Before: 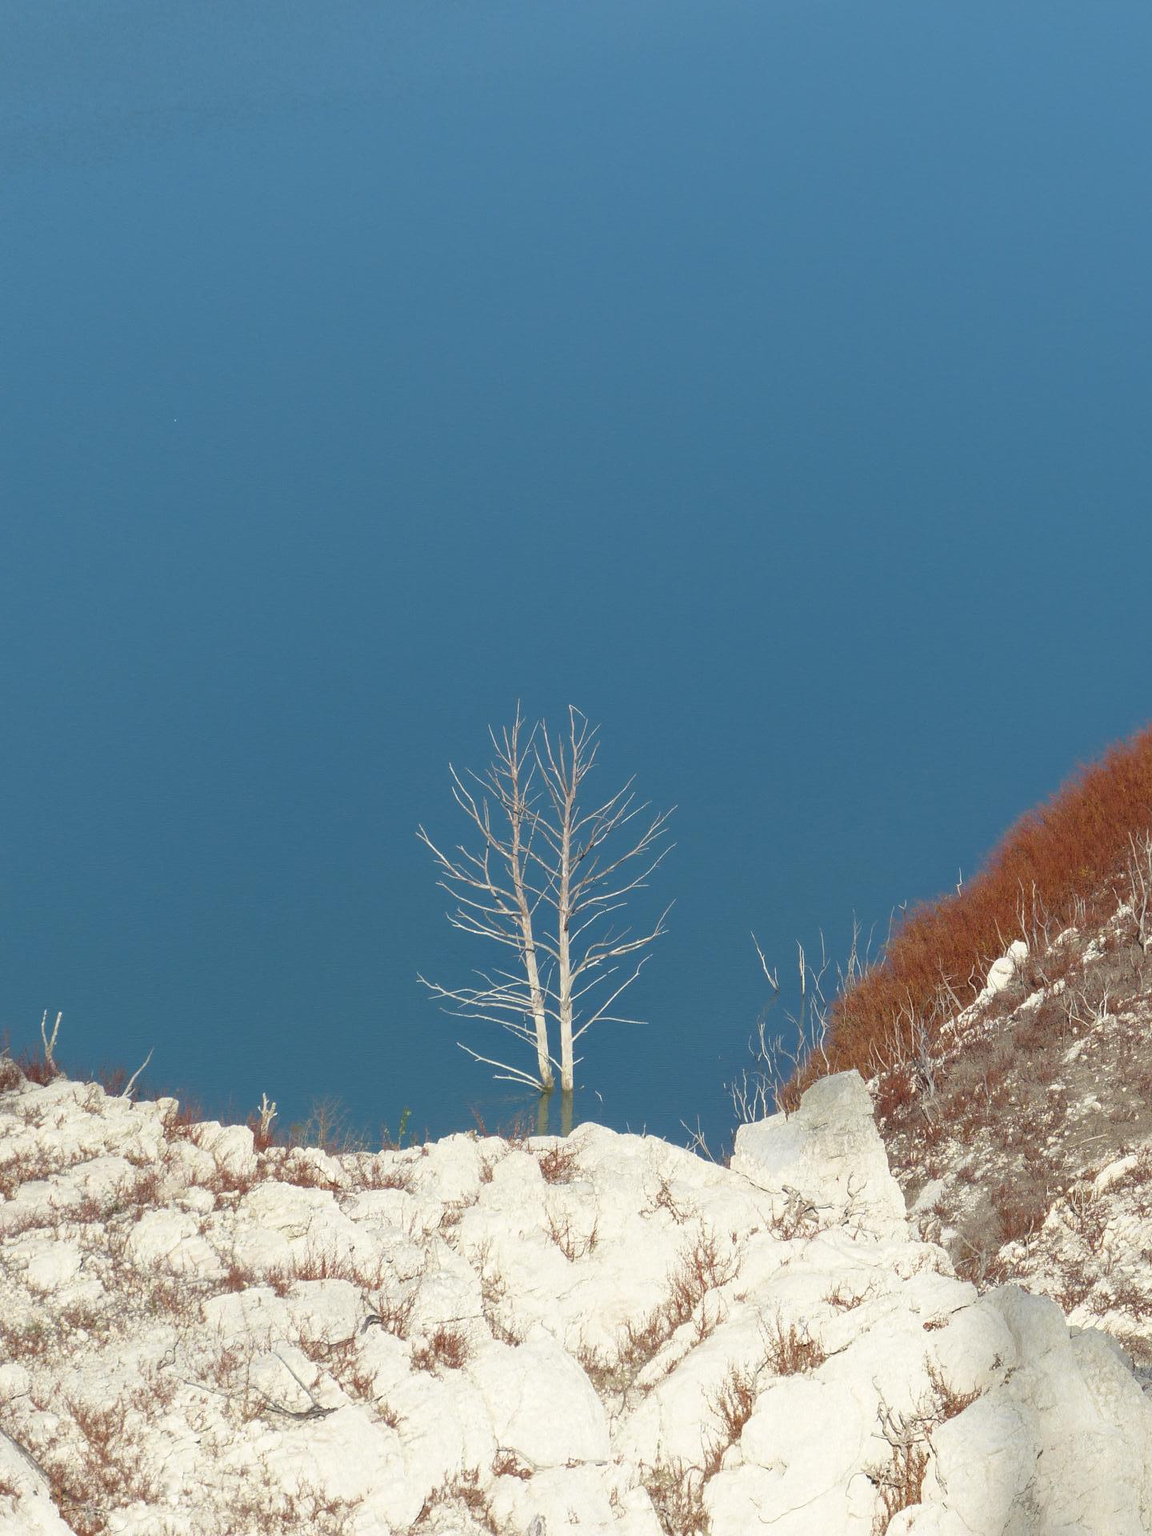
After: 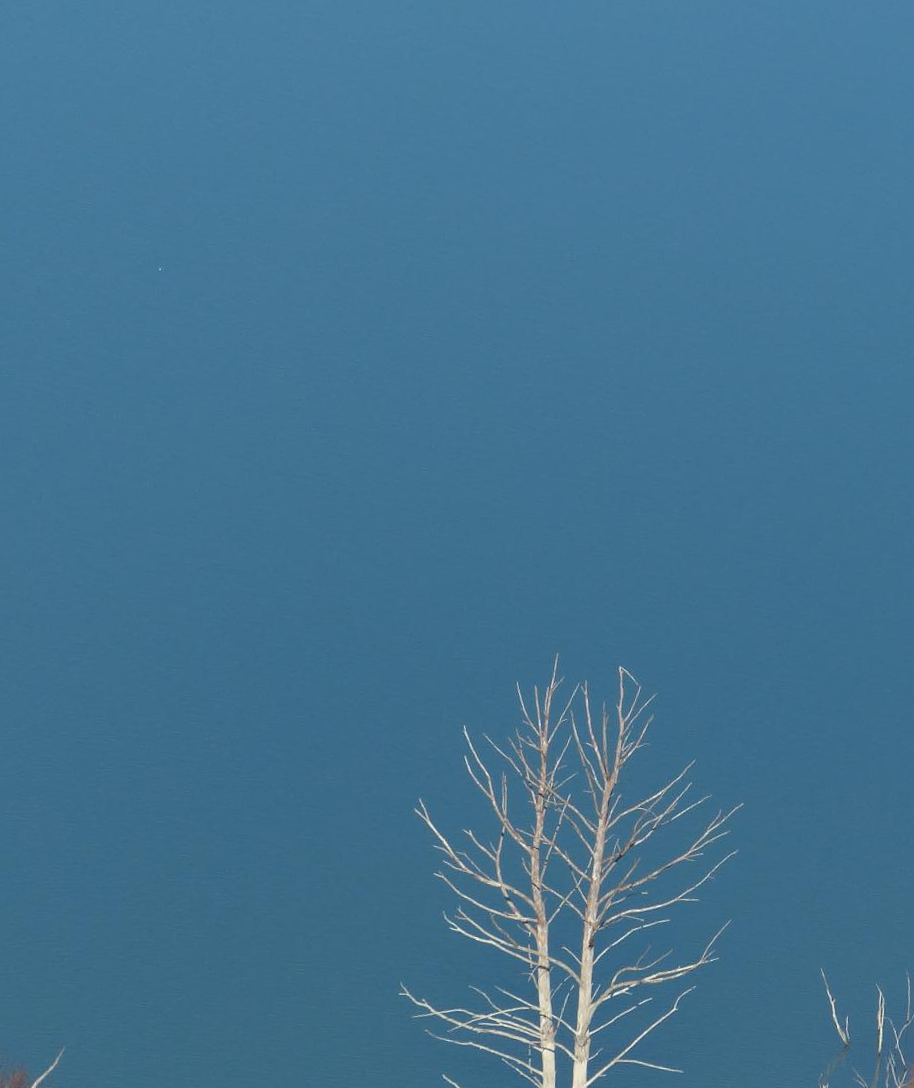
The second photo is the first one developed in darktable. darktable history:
crop and rotate: angle -5.03°, left 2.067%, top 6.806%, right 27.266%, bottom 30.085%
